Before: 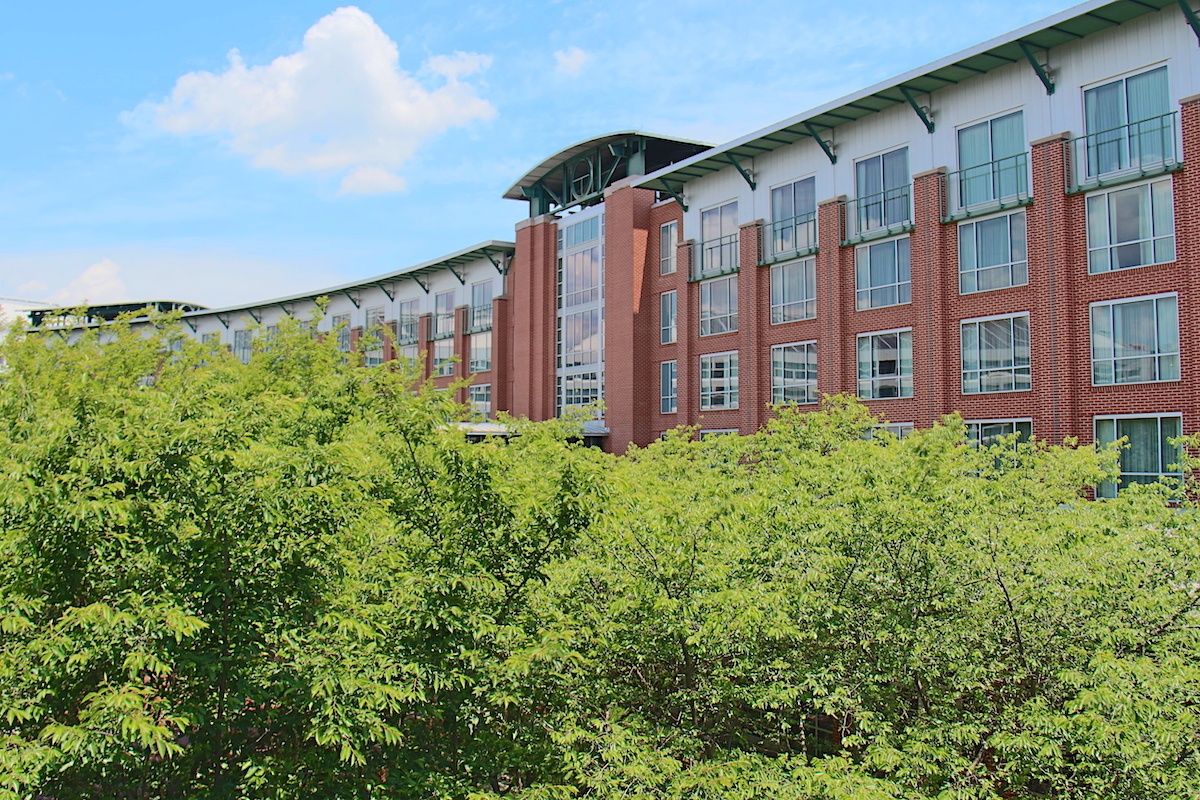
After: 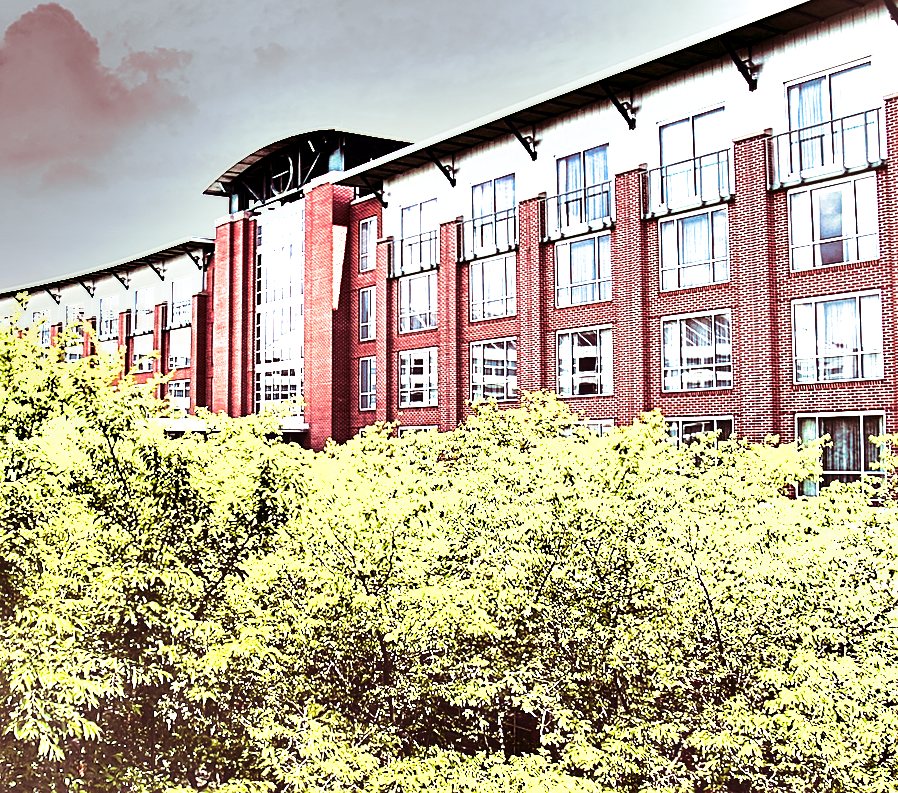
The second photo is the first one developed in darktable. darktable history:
tone curve: curves: ch0 [(0, 0.036) (0.119, 0.115) (0.461, 0.479) (0.715, 0.767) (0.817, 0.865) (1, 0.998)]; ch1 [(0, 0) (0.377, 0.416) (0.44, 0.461) (0.487, 0.49) (0.514, 0.525) (0.538, 0.561) (0.67, 0.713) (1, 1)]; ch2 [(0, 0) (0.38, 0.405) (0.463, 0.445) (0.492, 0.486) (0.529, 0.533) (0.578, 0.59) (0.653, 0.698) (1, 1)], color space Lab, independent channels, preserve colors none
haze removal: strength -0.05
crop and rotate: left 24.6%
rotate and perspective: rotation 0.192°, lens shift (horizontal) -0.015, crop left 0.005, crop right 0.996, crop top 0.006, crop bottom 0.99
split-toning: compress 20%
exposure: exposure 2 EV, compensate highlight preservation false
sharpen: on, module defaults
shadows and highlights: radius 100.41, shadows 50.55, highlights -64.36, highlights color adjustment 49.82%, soften with gaussian
